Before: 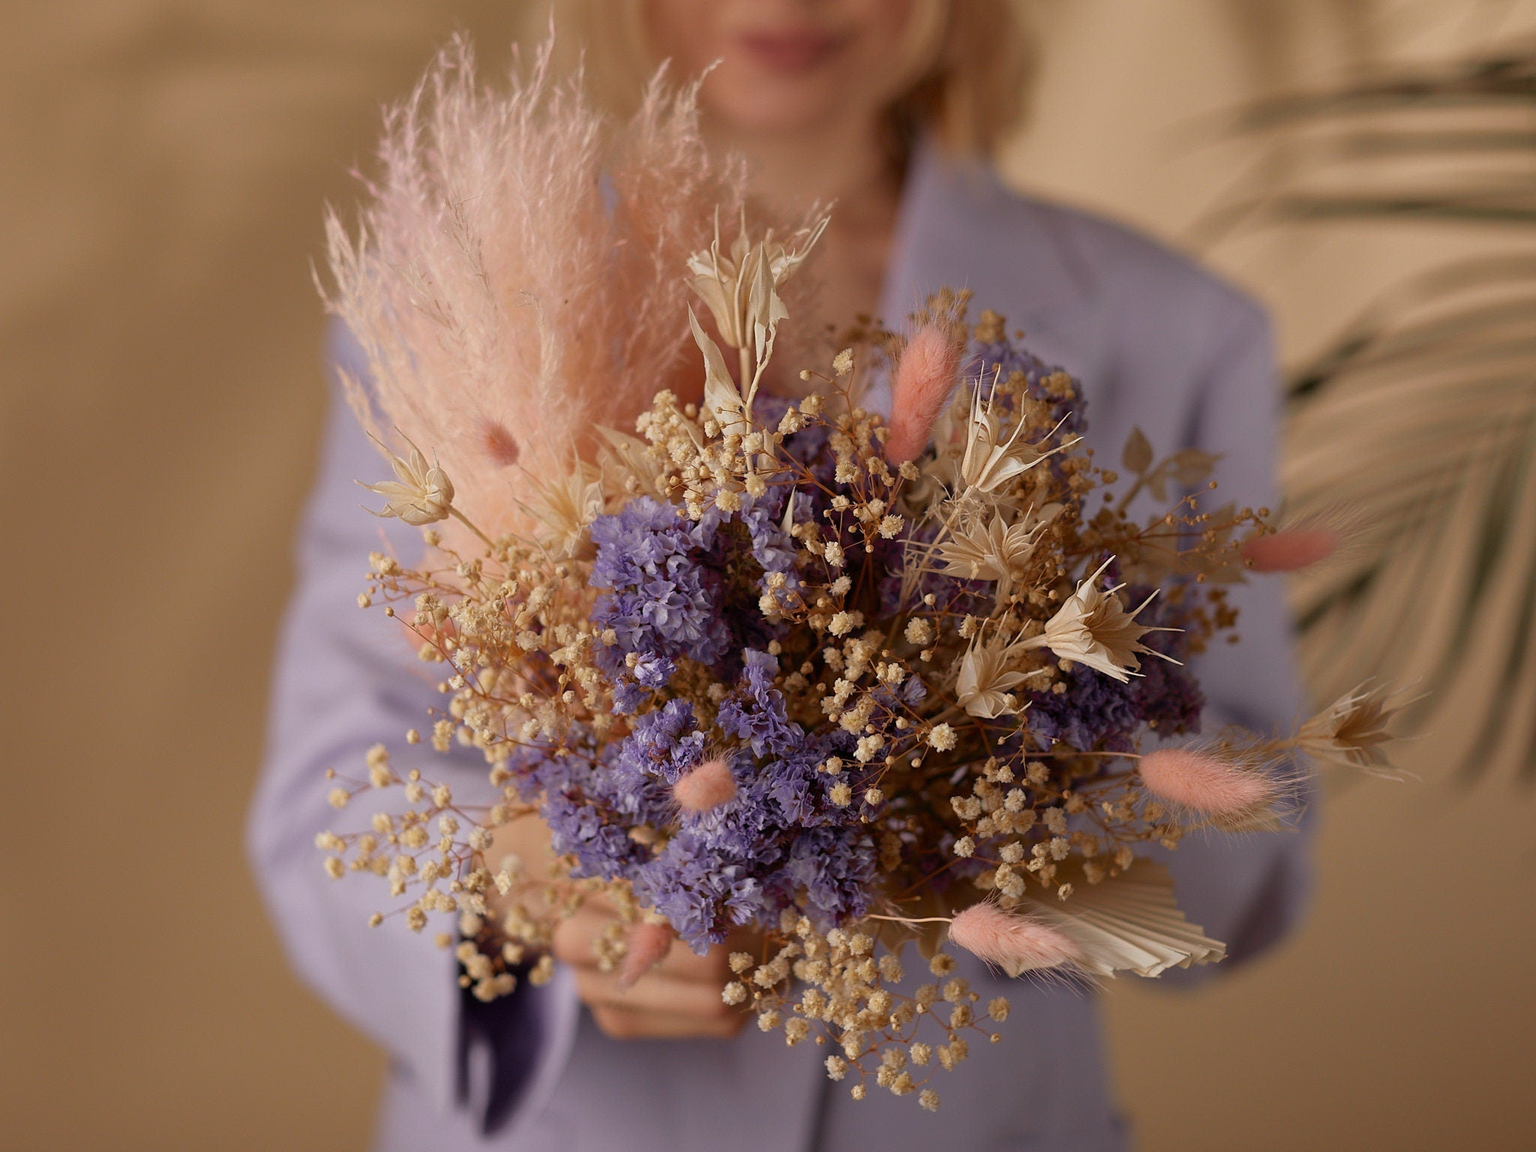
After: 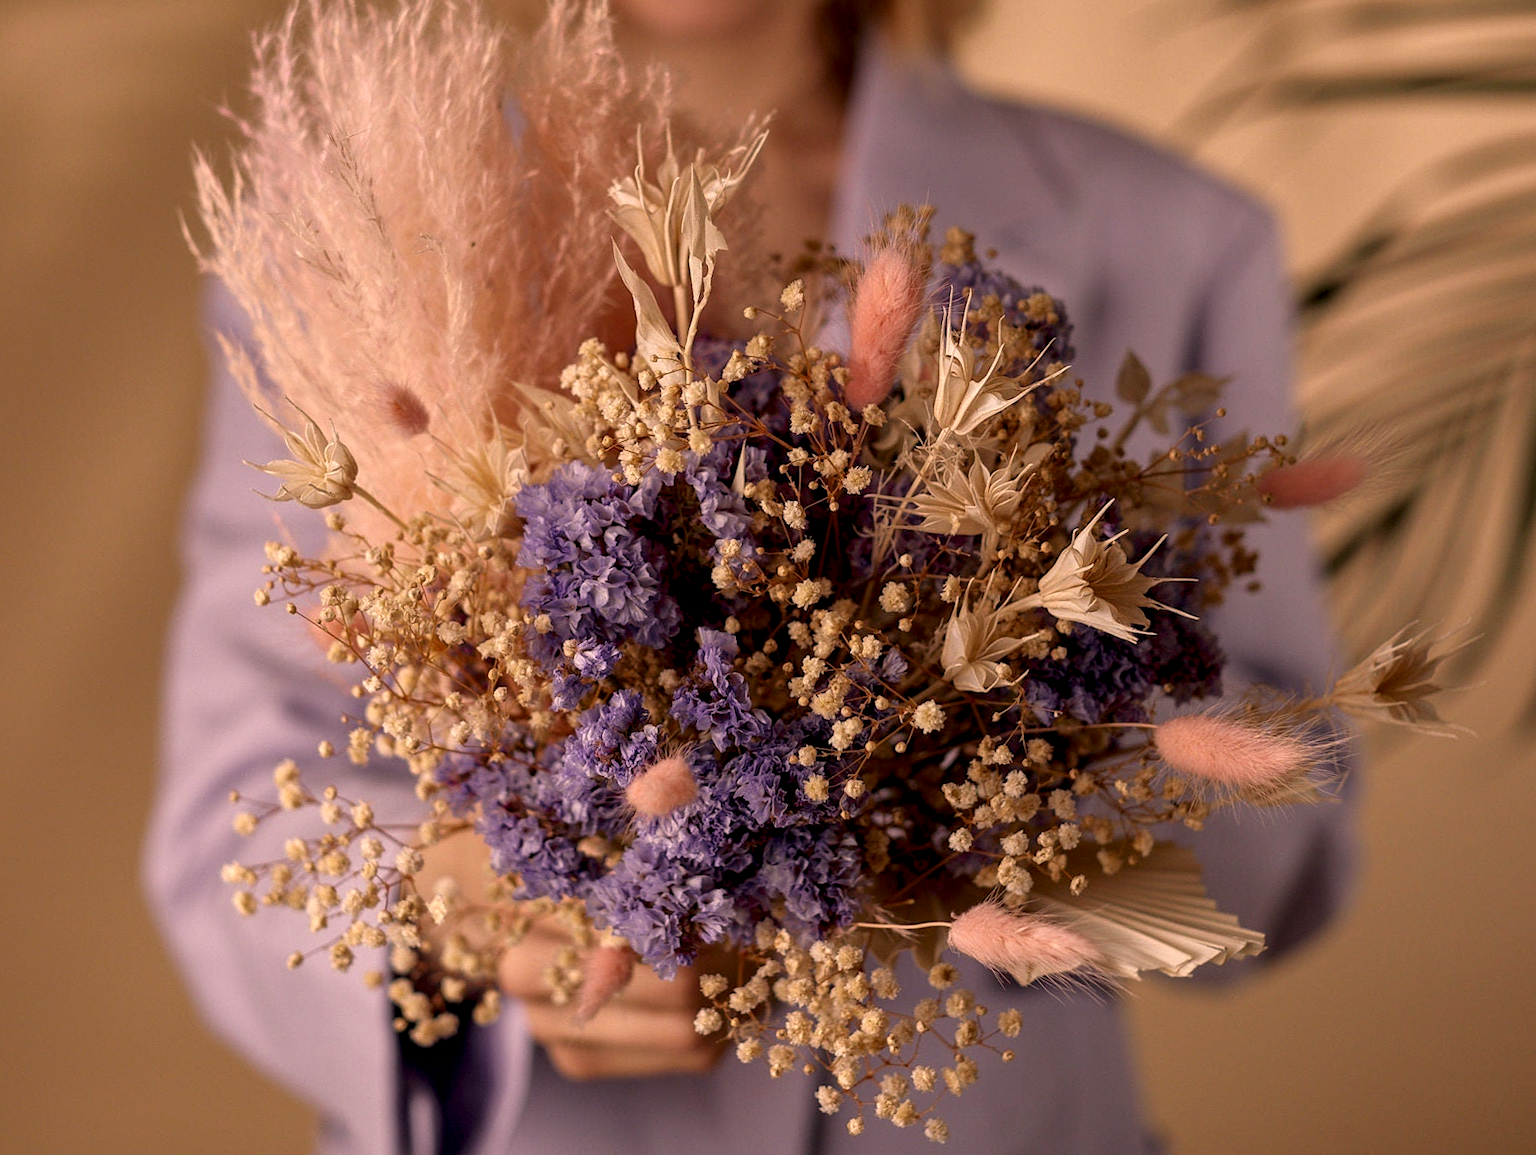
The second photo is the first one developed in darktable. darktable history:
local contrast: detail 150%
crop and rotate: angle 3.15°, left 5.956%, top 5.671%
color correction: highlights a* 11.51, highlights b* 11.61
shadows and highlights: radius 107.78, shadows 23.69, highlights -58.71, low approximation 0.01, soften with gaussian
